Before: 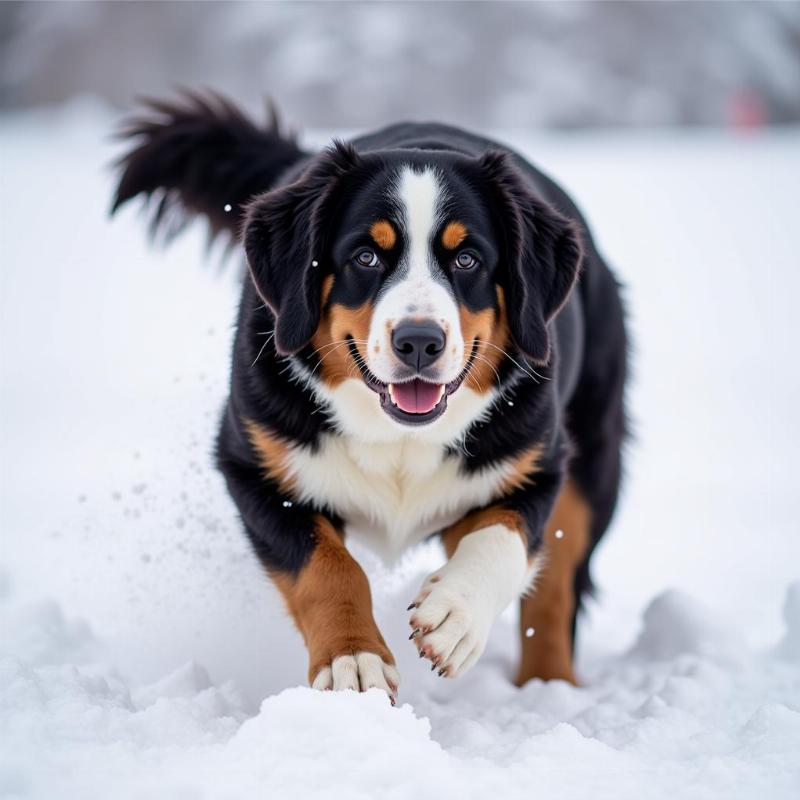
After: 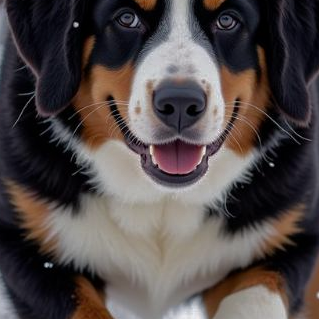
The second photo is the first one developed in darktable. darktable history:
base curve: curves: ch0 [(0, 0) (0.826, 0.587) (1, 1)]
crop: left 30%, top 30%, right 30%, bottom 30%
